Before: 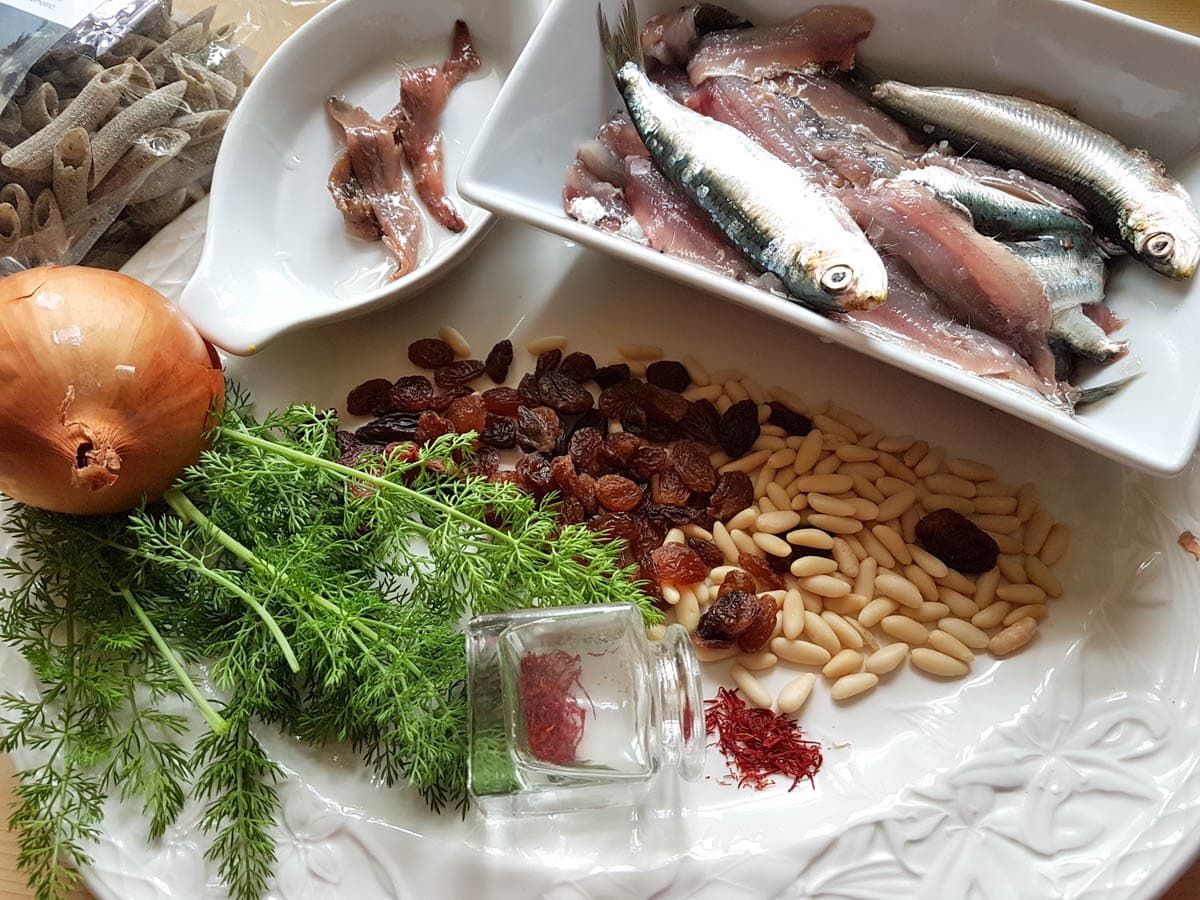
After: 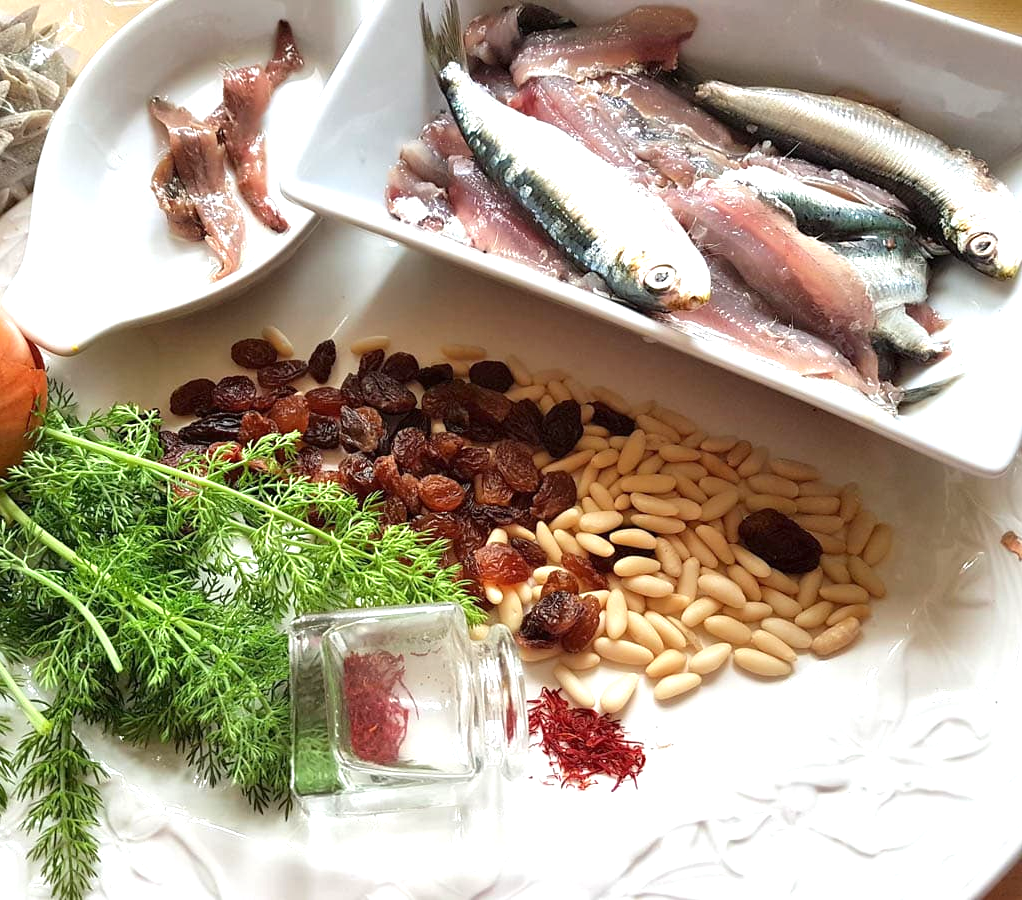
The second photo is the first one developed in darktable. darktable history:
crop and rotate: left 14.78%
exposure: exposure 0.728 EV, compensate highlight preservation false
